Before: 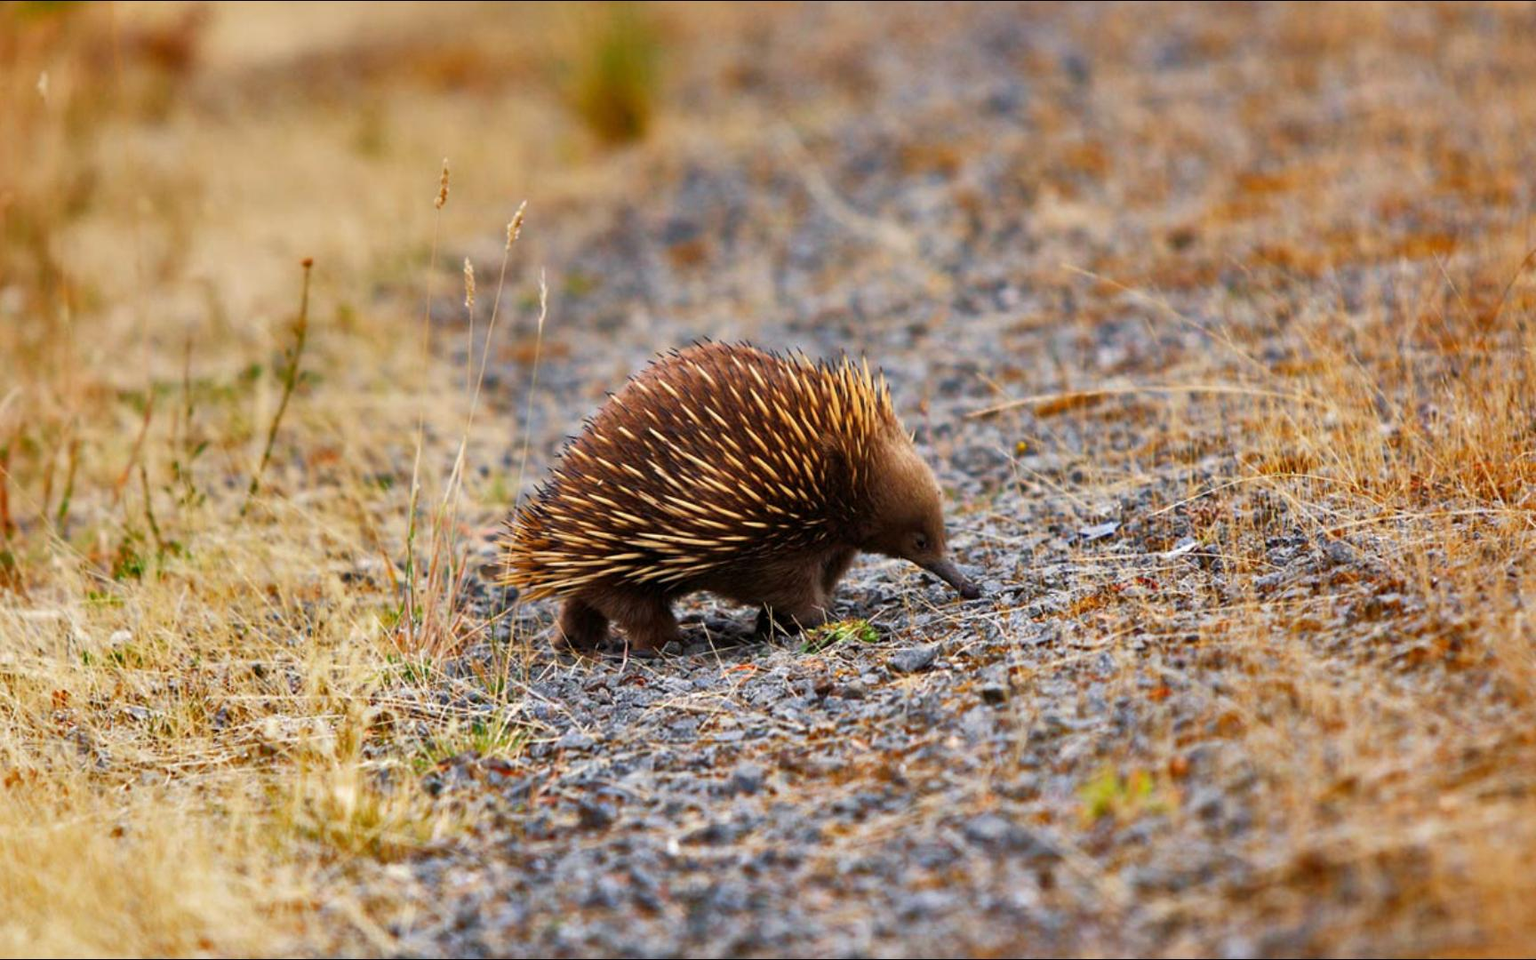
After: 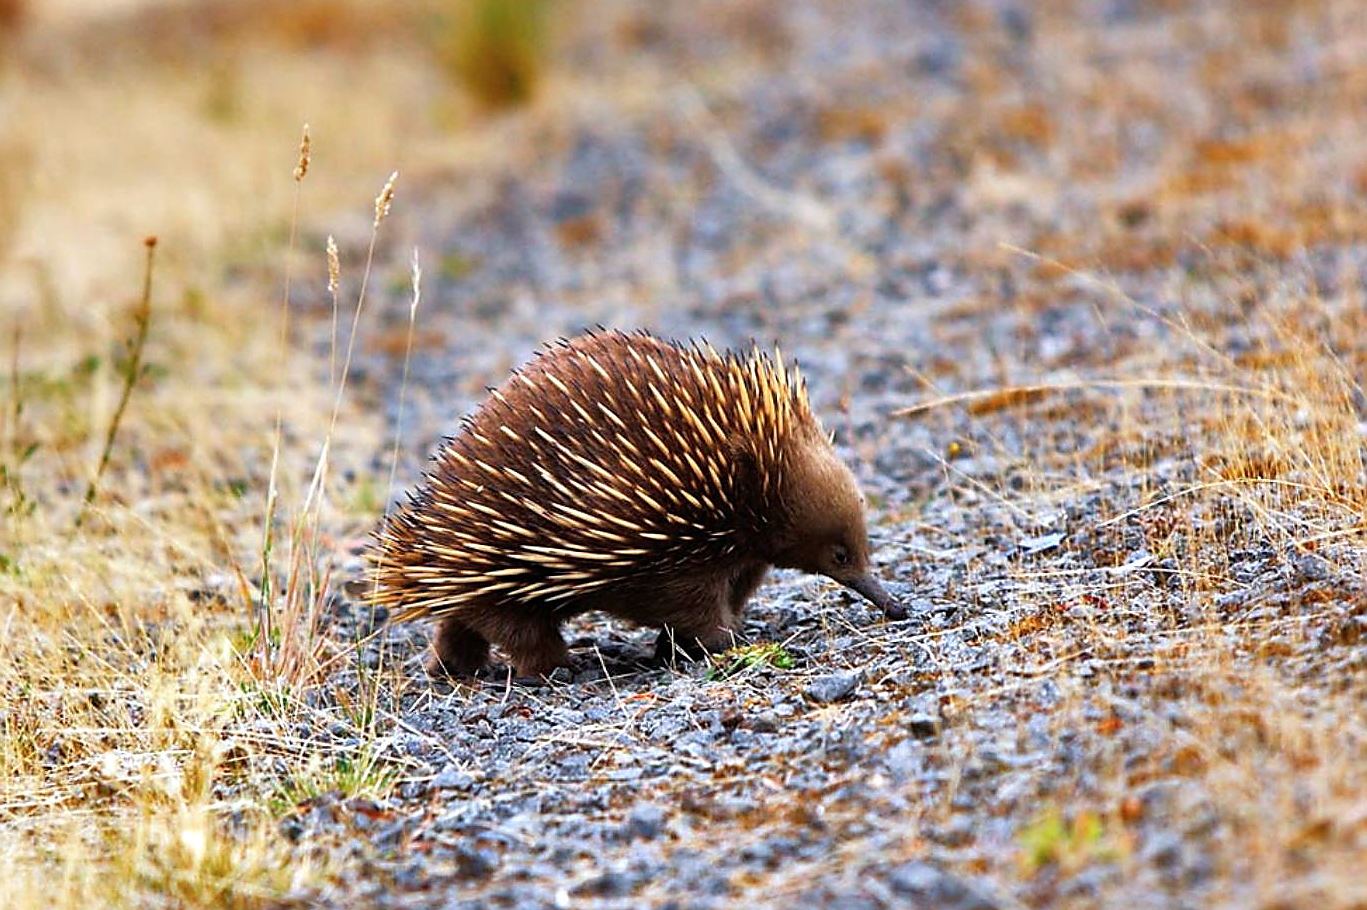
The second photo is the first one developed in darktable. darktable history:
crop: left 11.301%, top 5.052%, right 9.586%, bottom 10.621%
tone equalizer: -8 EV -0.454 EV, -7 EV -0.386 EV, -6 EV -0.37 EV, -5 EV -0.214 EV, -3 EV 0.244 EV, -2 EV 0.331 EV, -1 EV 0.406 EV, +0 EV 0.447 EV
sharpen: radius 1.37, amount 1.267, threshold 0.732
color calibration: x 0.37, y 0.382, temperature 4319.98 K
